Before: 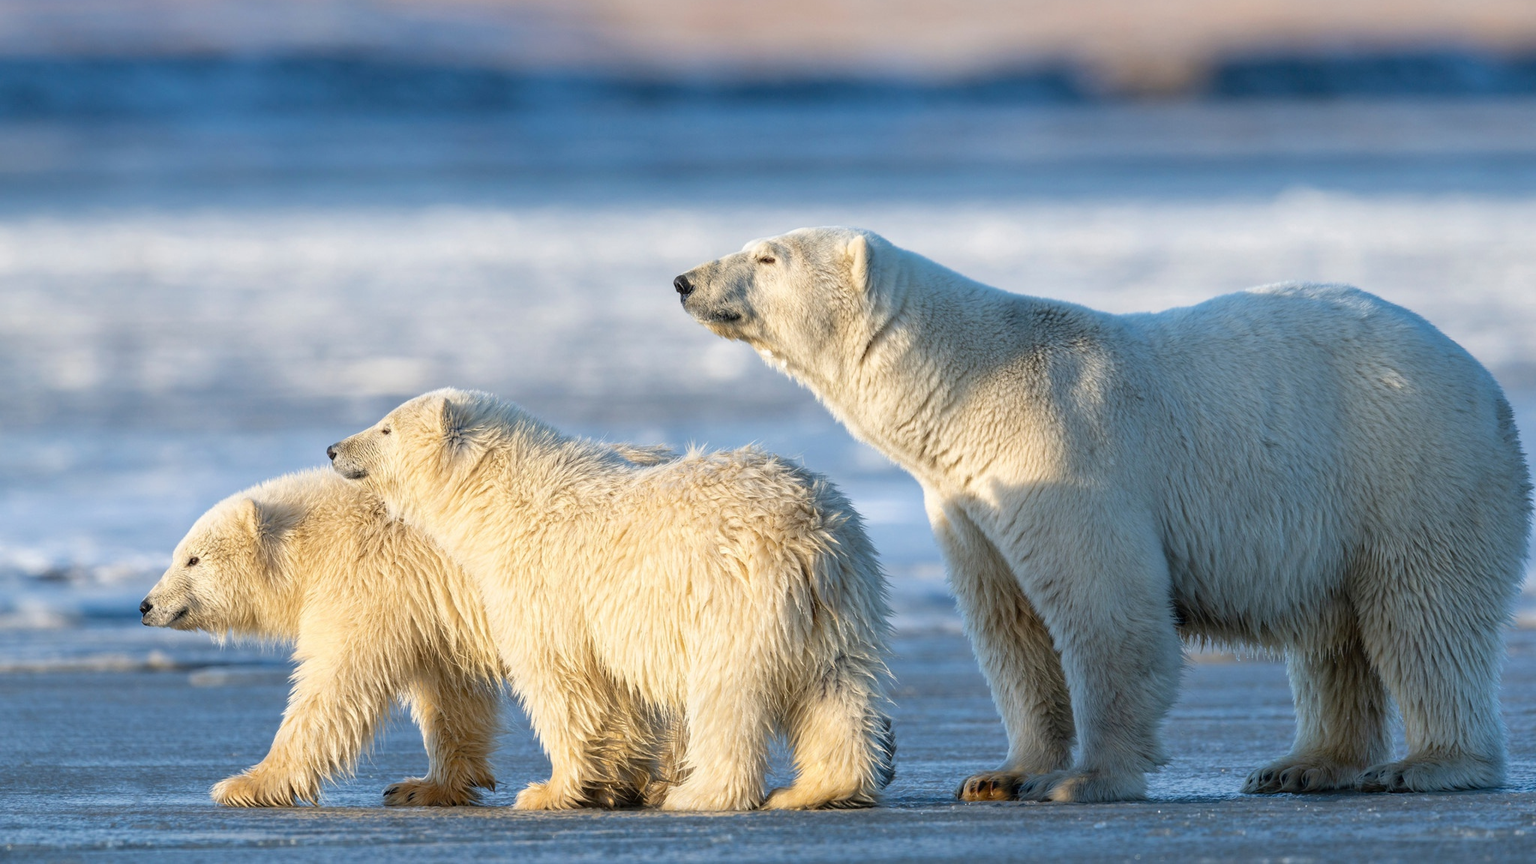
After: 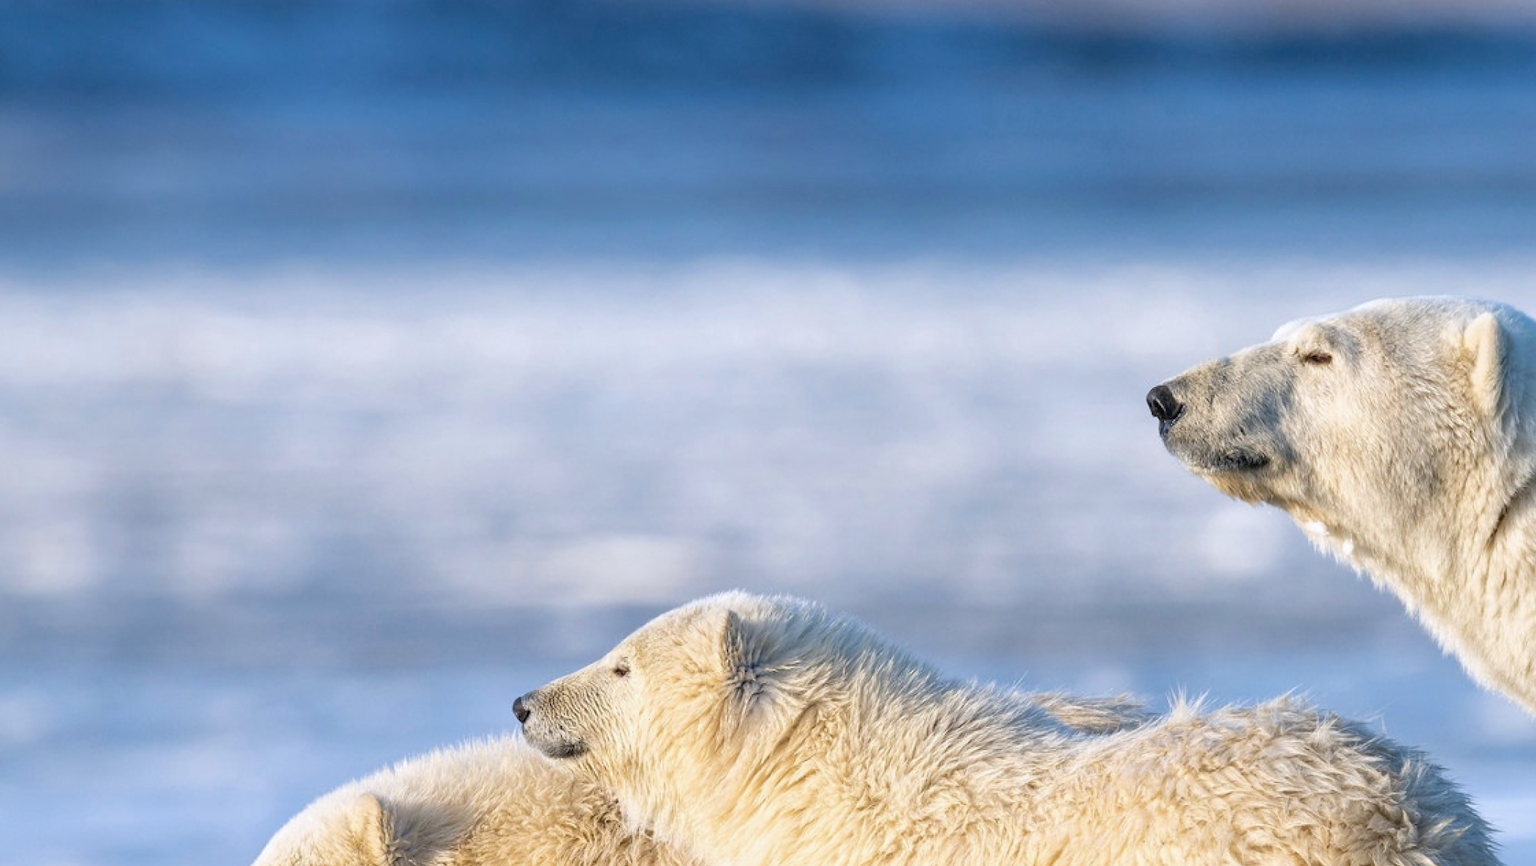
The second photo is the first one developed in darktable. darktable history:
crop and rotate: left 3.047%, top 7.509%, right 42.236%, bottom 37.598%
white balance: red 0.984, blue 1.059
